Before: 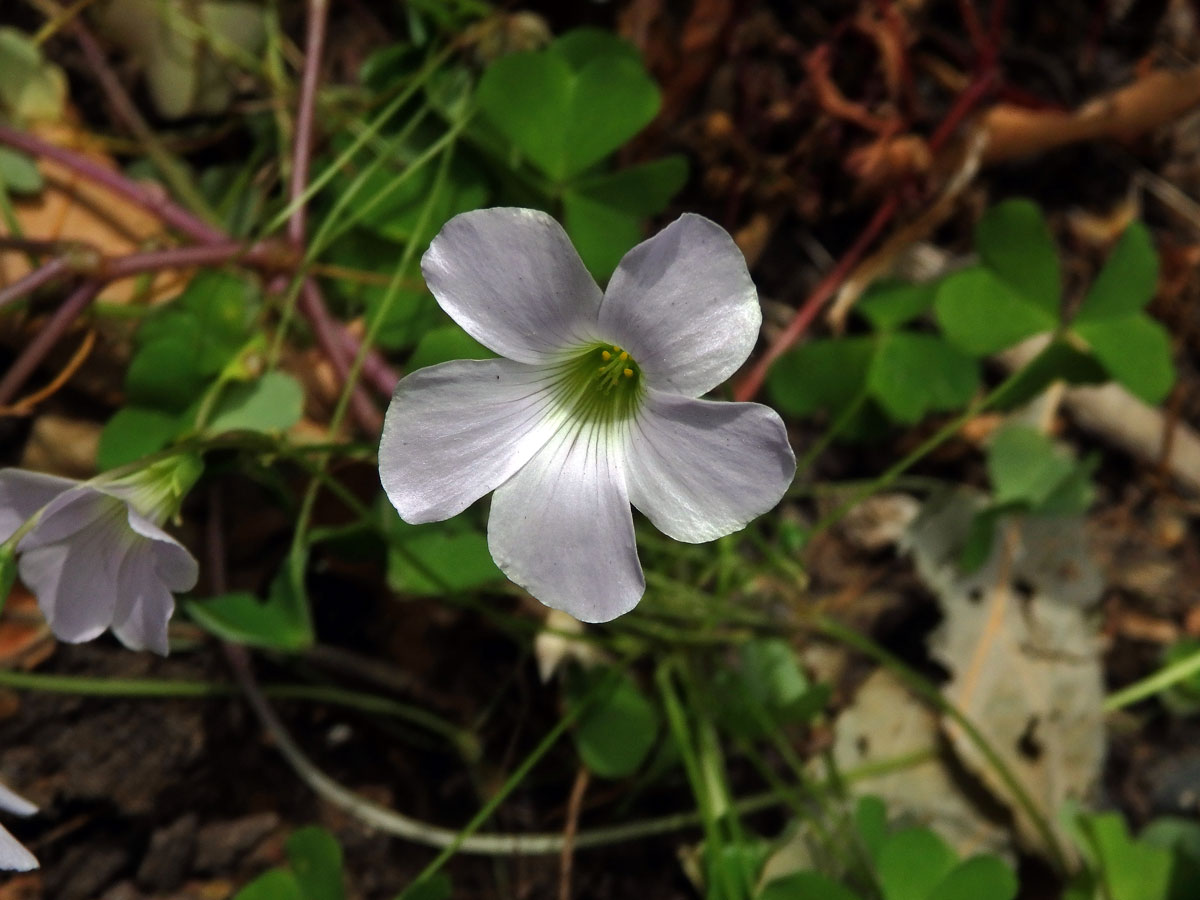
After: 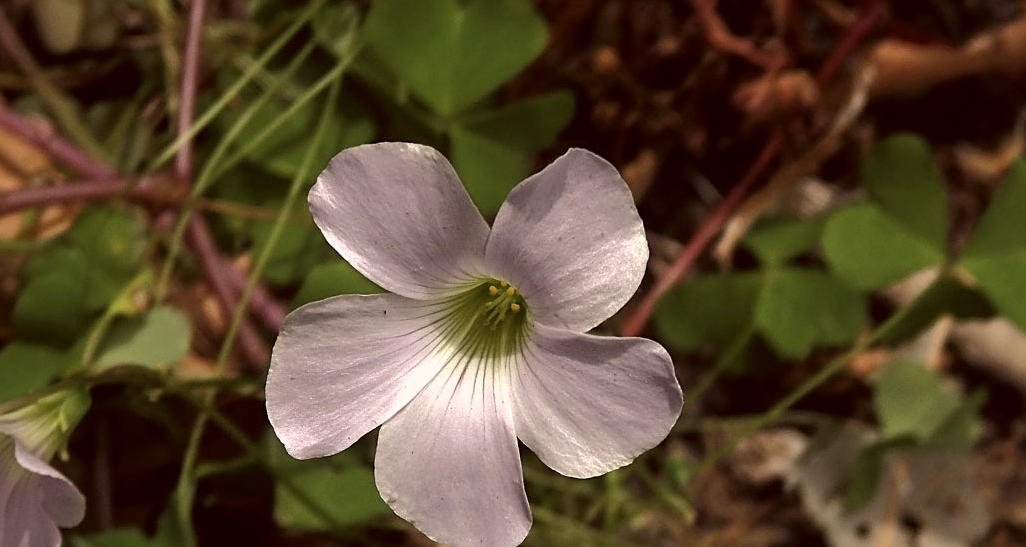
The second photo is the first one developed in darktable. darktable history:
crop and rotate: left 9.418%, top 7.325%, right 5.012%, bottom 31.842%
sharpen: on, module defaults
contrast brightness saturation: saturation -0.065
color correction: highlights a* 10.25, highlights b* 9.71, shadows a* 9.14, shadows b* 7.99, saturation 0.782
